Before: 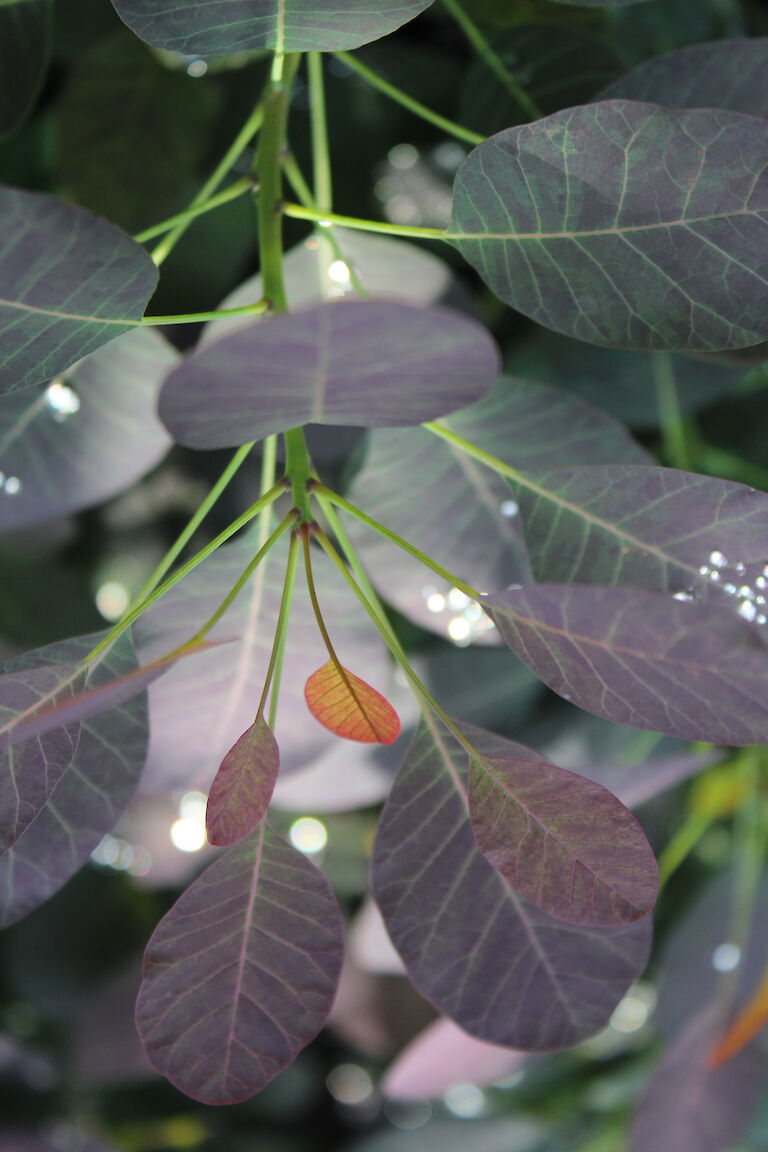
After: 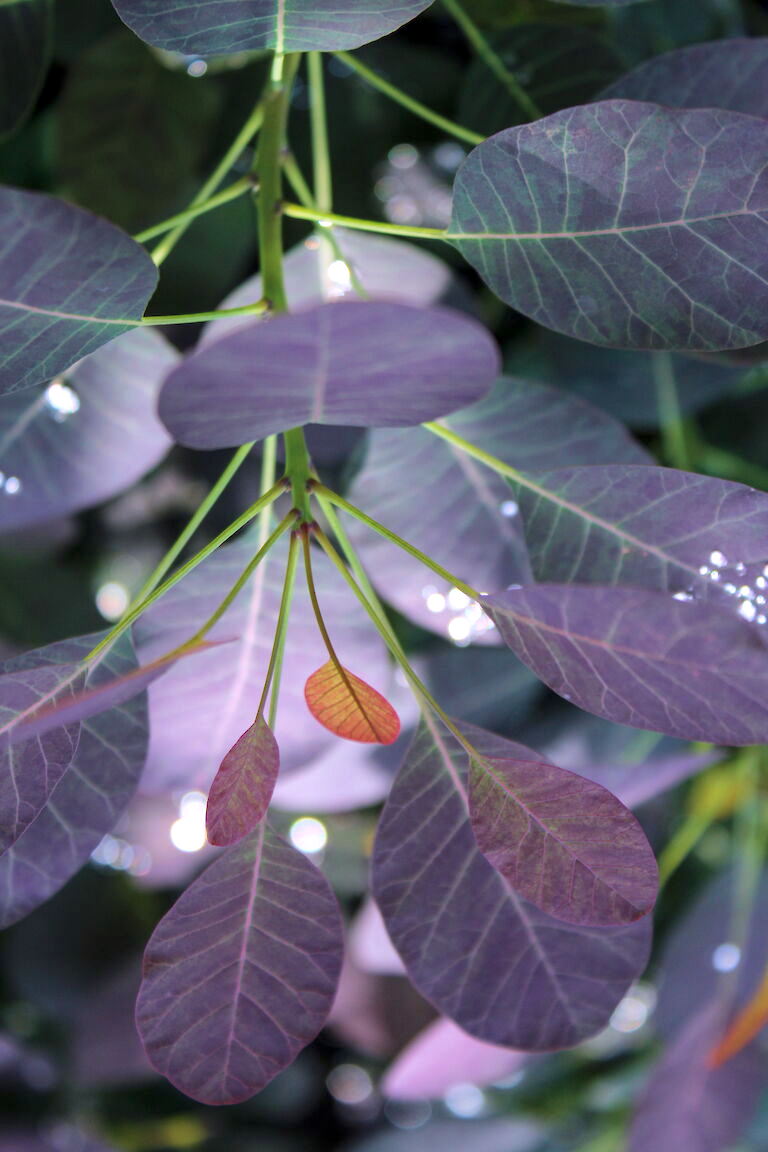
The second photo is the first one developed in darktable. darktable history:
velvia: on, module defaults
local contrast: on, module defaults
white balance: red 1.042, blue 1.17
